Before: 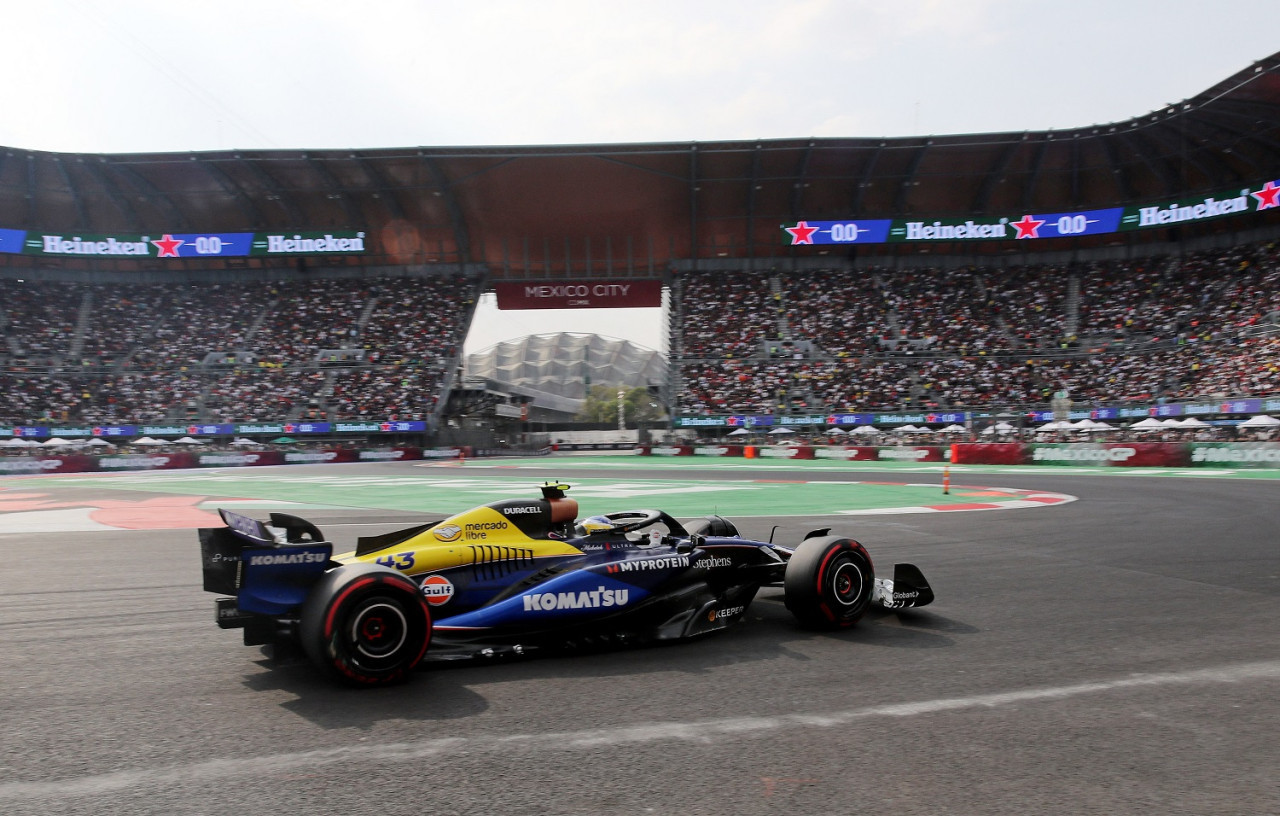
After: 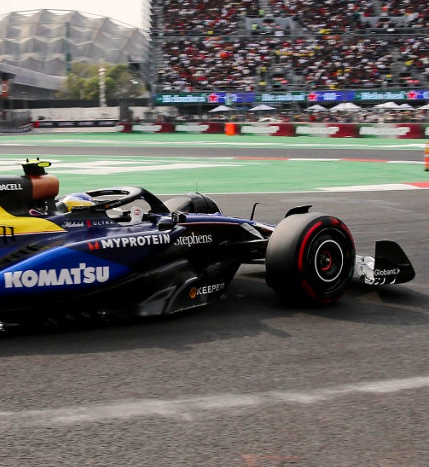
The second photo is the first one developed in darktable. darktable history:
crop: left 40.549%, top 39.588%, right 25.916%, bottom 3.121%
color balance rgb: highlights gain › chroma 1.057%, highlights gain › hue 60.07°, perceptual saturation grading › global saturation 0.145%, perceptual saturation grading › highlights -15.236%, perceptual saturation grading › shadows 25.642%, perceptual brilliance grading › highlights 6.679%, perceptual brilliance grading › mid-tones 17.673%, perceptual brilliance grading › shadows -5.228%, global vibrance 20%
